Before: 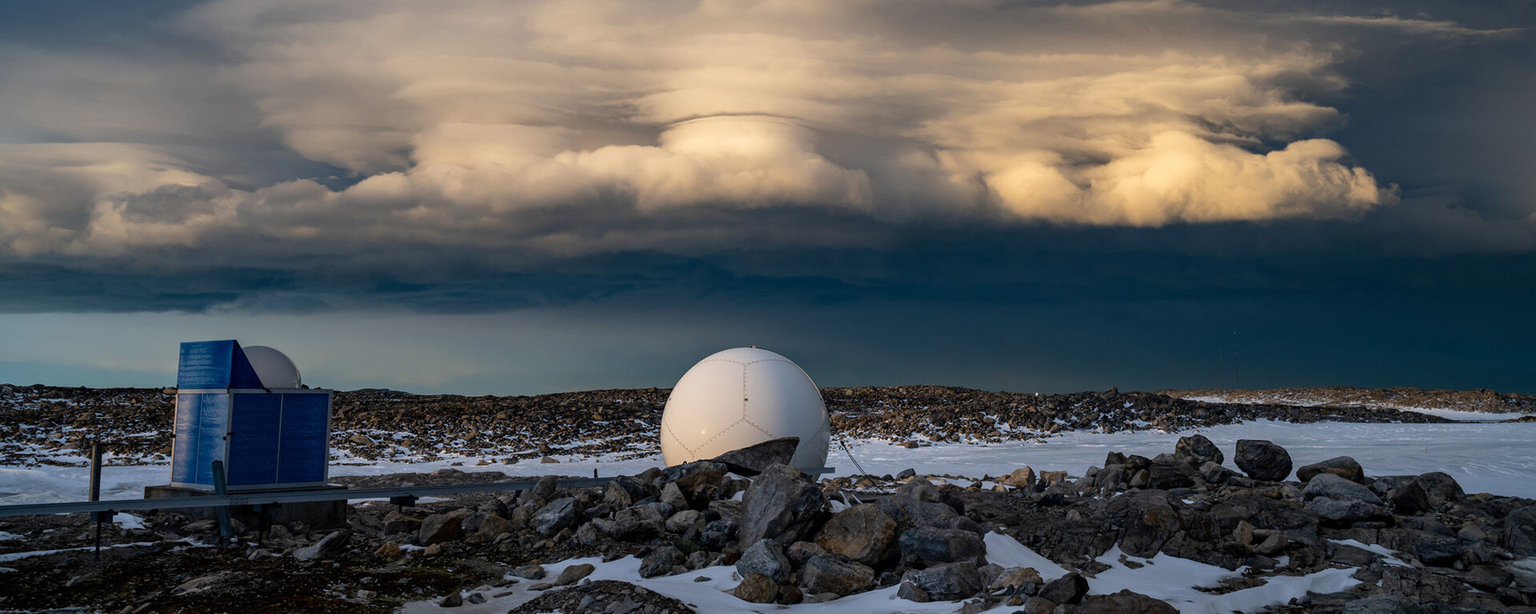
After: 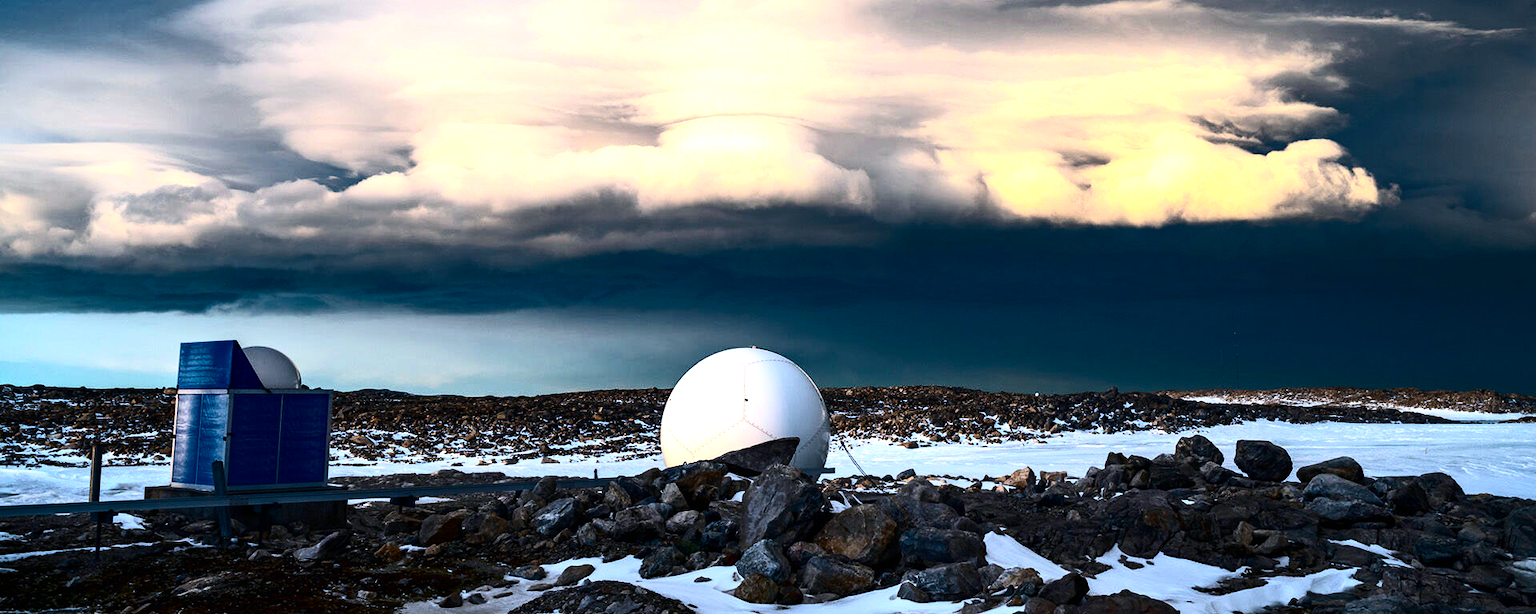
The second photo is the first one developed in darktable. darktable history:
exposure: black level correction 0, exposure 0.698 EV, compensate exposure bias true, compensate highlight preservation false
contrast brightness saturation: contrast 0.3
color balance rgb: shadows lift › chroma 0.706%, shadows lift › hue 110.9°, perceptual saturation grading › global saturation 15.164%, perceptual brilliance grading › global brilliance 21.993%, perceptual brilliance grading › shadows -34.665%, global vibrance 2.864%
color calibration: output R [0.946, 0.065, -0.013, 0], output G [-0.246, 1.264, -0.017, 0], output B [0.046, -0.098, 1.05, 0], illuminant as shot in camera, x 0.358, y 0.373, temperature 4628.91 K
